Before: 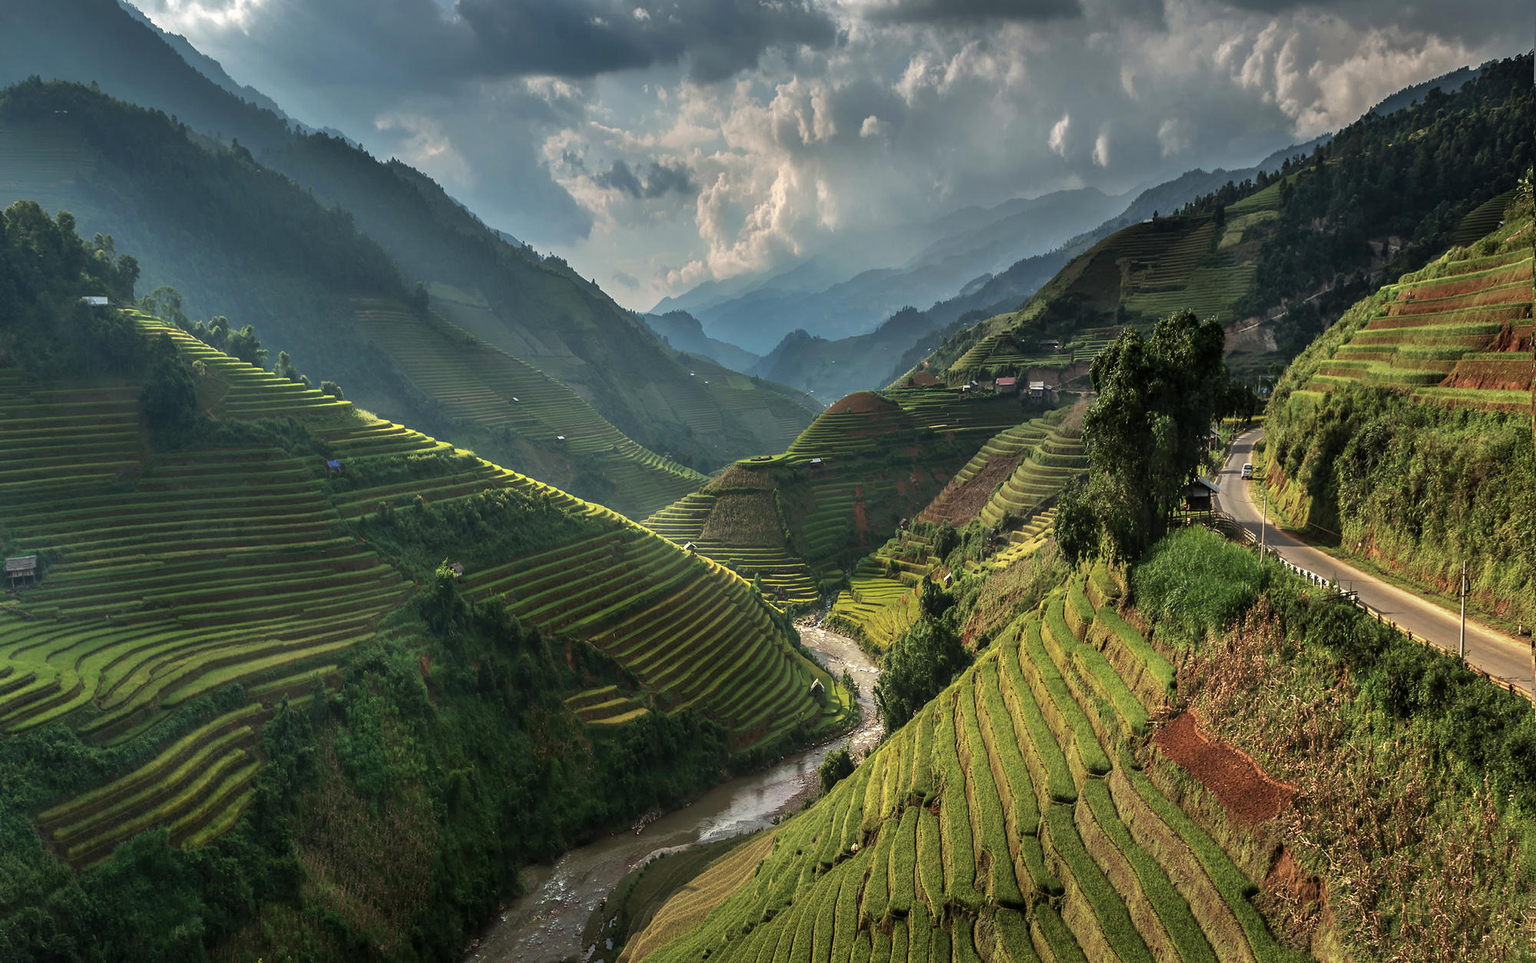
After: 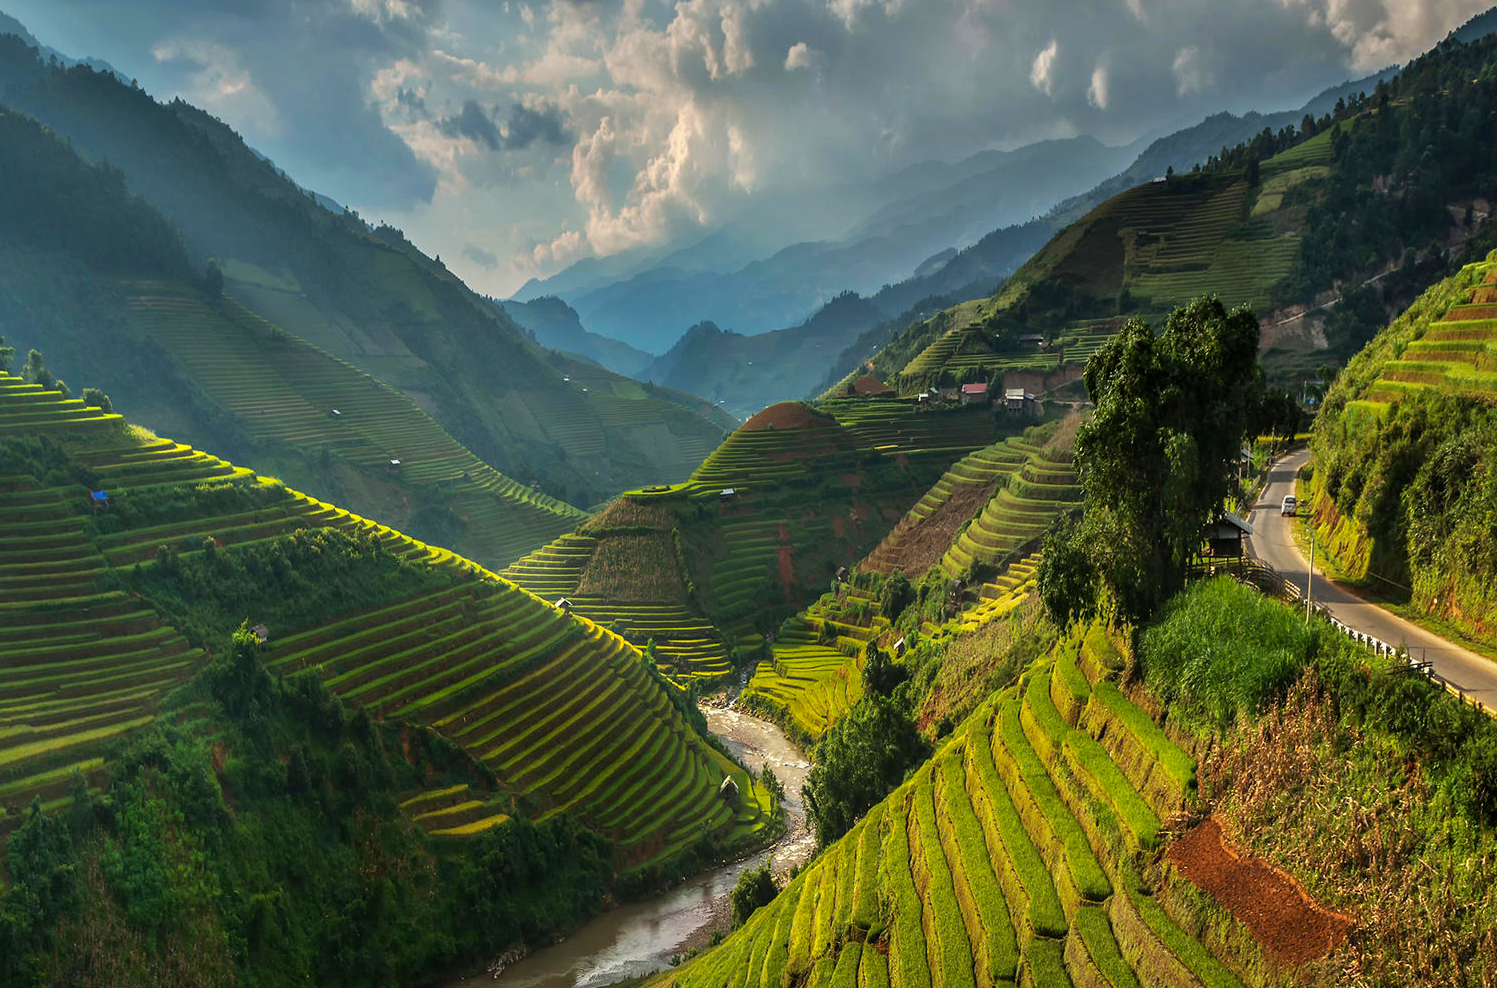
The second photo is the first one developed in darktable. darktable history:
color balance rgb: linear chroma grading › global chroma 33.4%
crop: left 16.768%, top 8.653%, right 8.362%, bottom 12.485%
